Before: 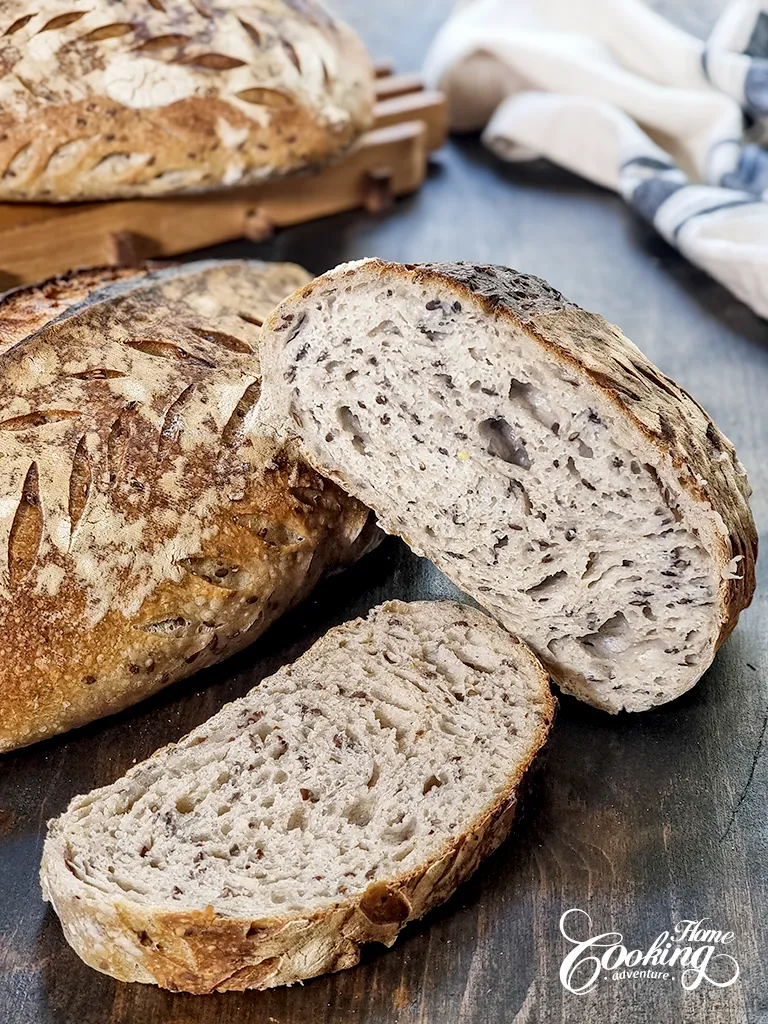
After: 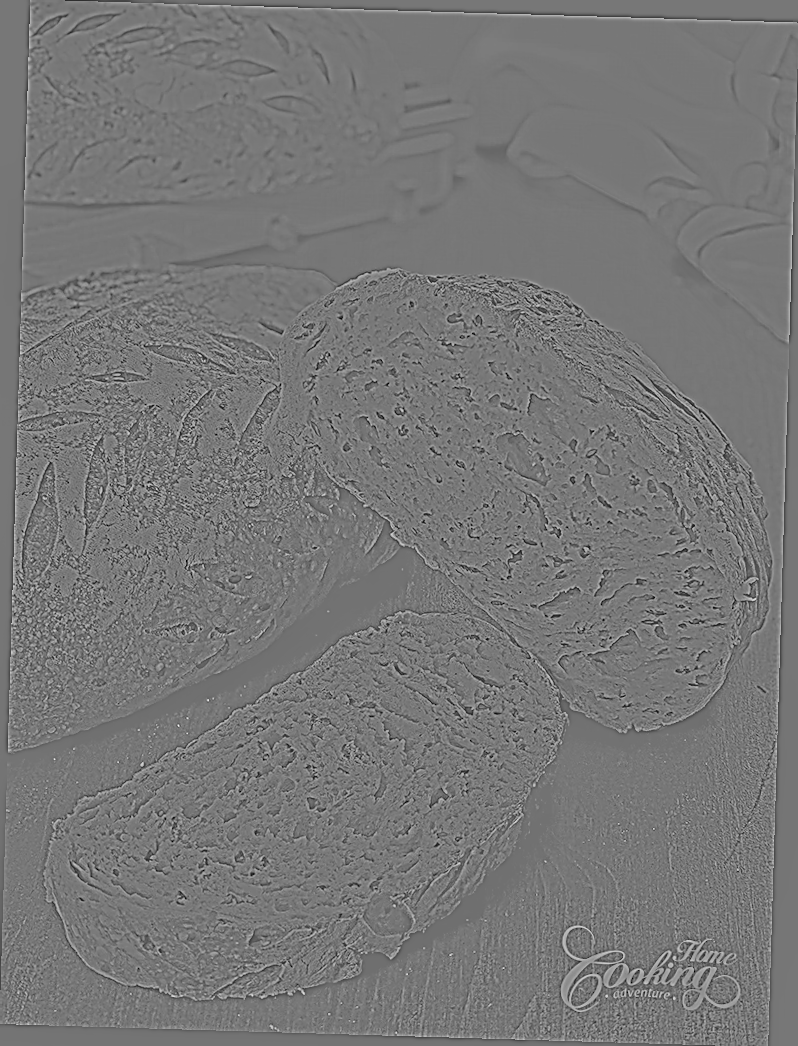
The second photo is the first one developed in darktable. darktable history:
highpass: sharpness 9.84%, contrast boost 9.94%
rotate and perspective: rotation 1.72°, automatic cropping off
contrast equalizer: y [[0.545, 0.572, 0.59, 0.59, 0.571, 0.545], [0.5 ×6], [0.5 ×6], [0 ×6], [0 ×6]]
sharpen: on, module defaults
local contrast: on, module defaults
color balance rgb: linear chroma grading › global chroma 42%, perceptual saturation grading › global saturation 42%, global vibrance 33%
white balance: red 1.009, blue 0.985
